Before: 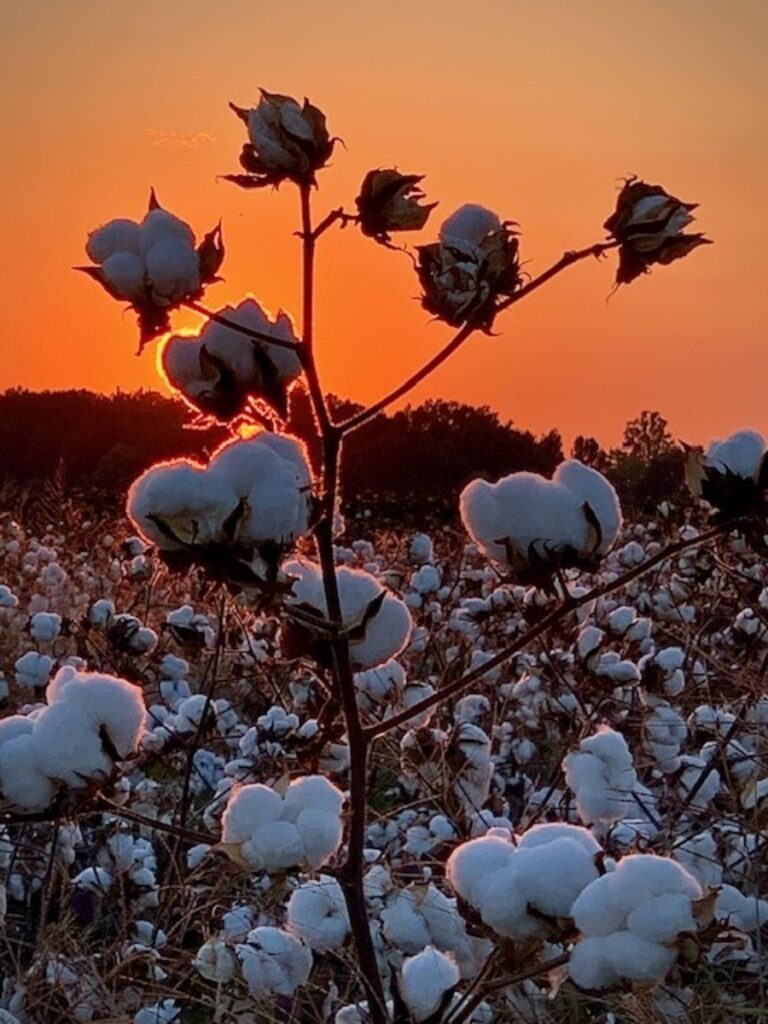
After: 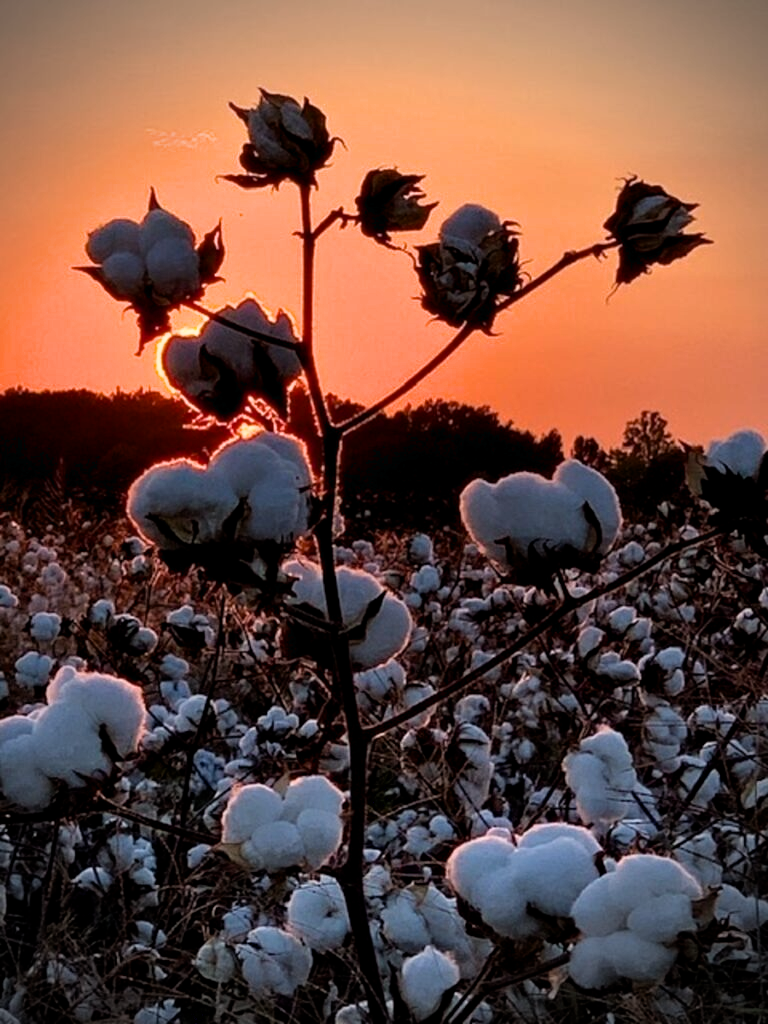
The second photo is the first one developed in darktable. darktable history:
vignetting: on, module defaults
filmic rgb: white relative exposure 2.34 EV, hardness 6.59
